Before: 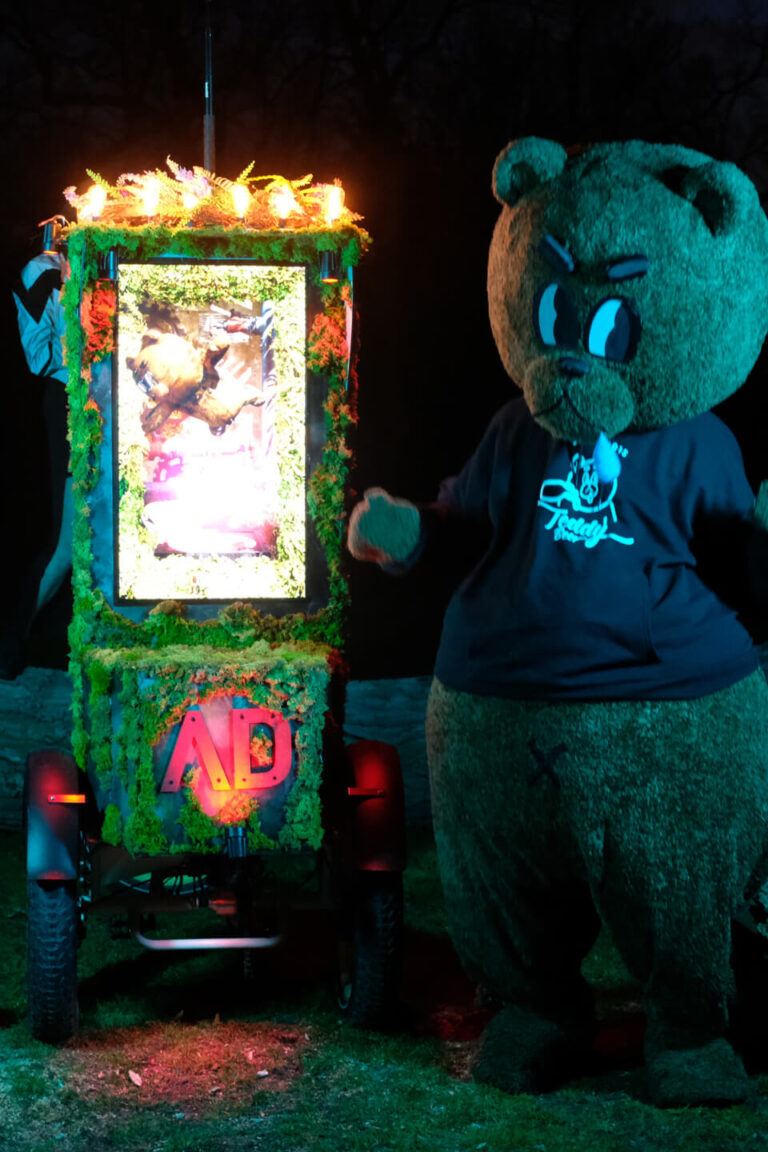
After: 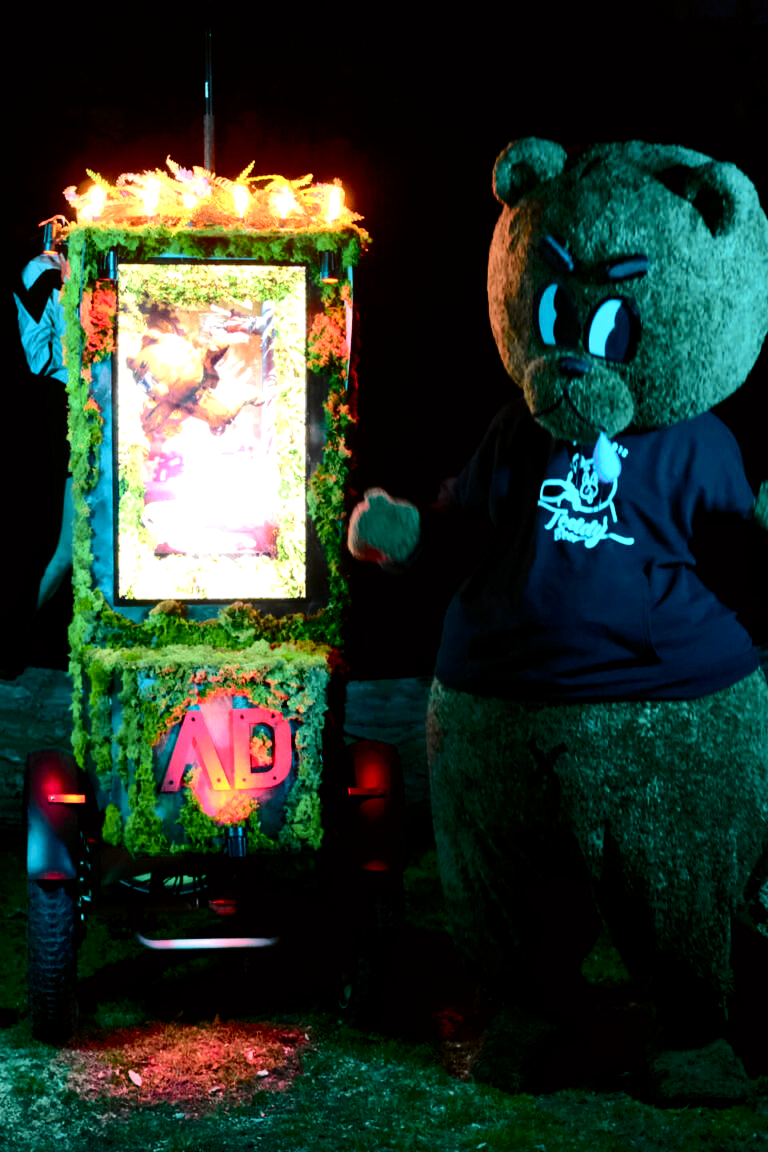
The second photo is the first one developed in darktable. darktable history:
color balance rgb: shadows lift › luminance -20%, power › hue 72.24°, highlights gain › luminance 15%, global offset › hue 171.6°, perceptual saturation grading › highlights -30%, perceptual saturation grading › shadows 20%, global vibrance 30%, contrast 10%
tone curve: curves: ch0 [(0.014, 0) (0.13, 0.09) (0.227, 0.211) (0.33, 0.395) (0.494, 0.615) (0.662, 0.76) (0.795, 0.846) (1, 0.969)]; ch1 [(0, 0) (0.366, 0.367) (0.447, 0.416) (0.473, 0.484) (0.504, 0.502) (0.525, 0.518) (0.564, 0.601) (0.634, 0.66) (0.746, 0.804) (1, 1)]; ch2 [(0, 0) (0.333, 0.346) (0.375, 0.375) (0.424, 0.43) (0.476, 0.498) (0.496, 0.505) (0.517, 0.522) (0.548, 0.548) (0.579, 0.618) (0.651, 0.674) (0.688, 0.728) (1, 1)], color space Lab, independent channels, preserve colors none
